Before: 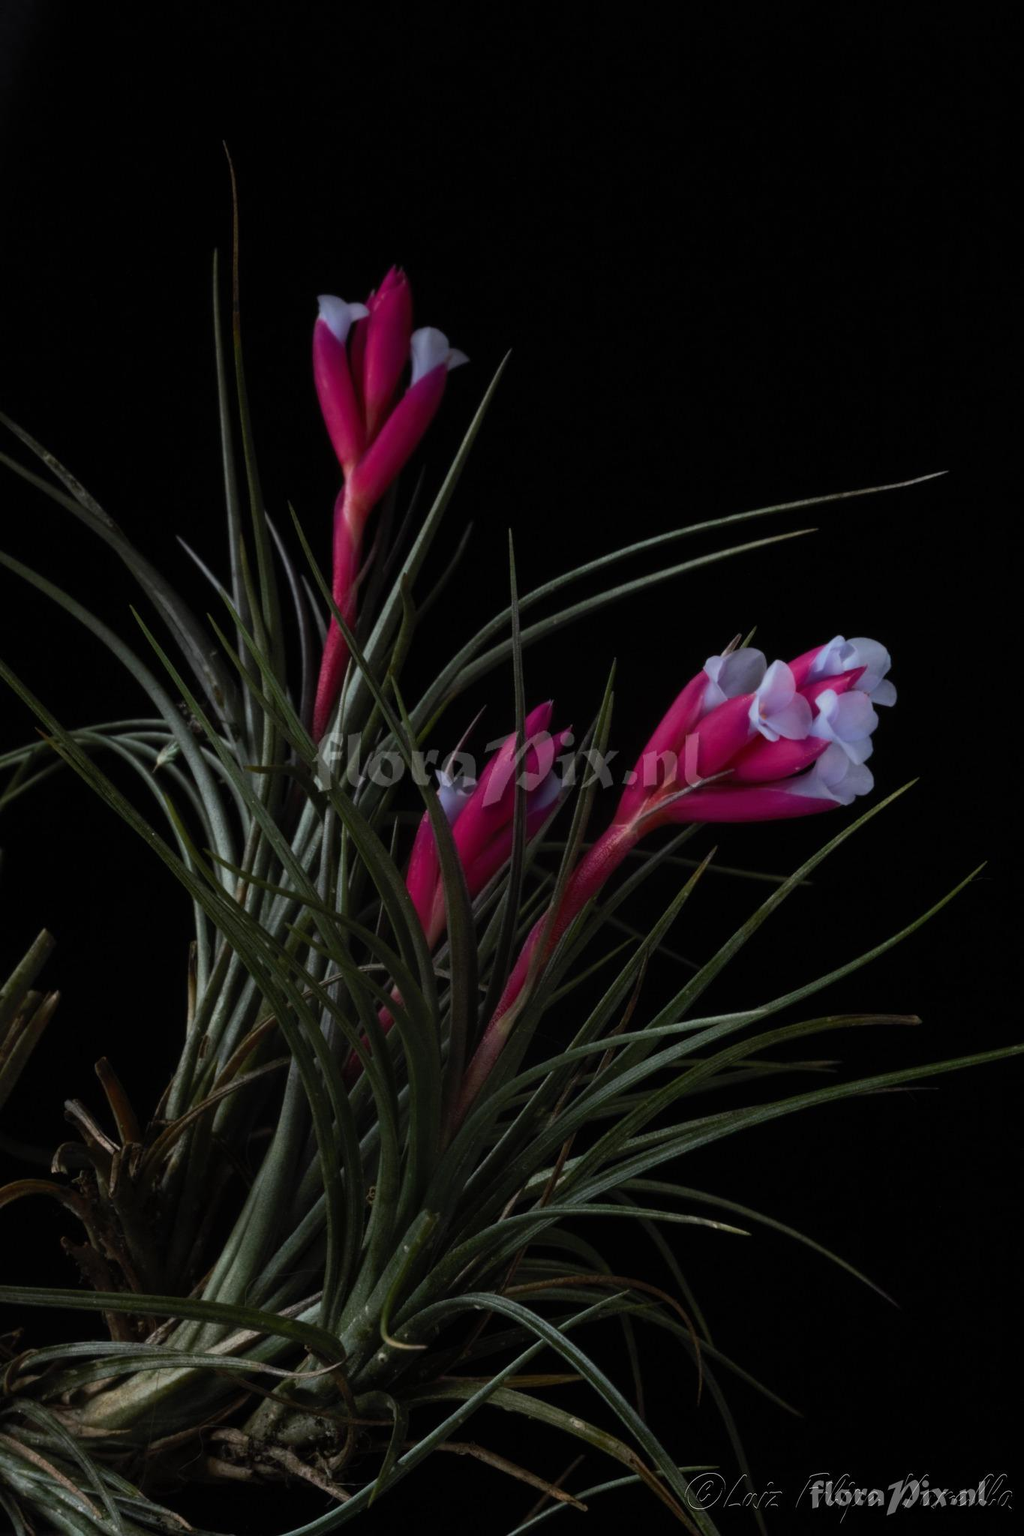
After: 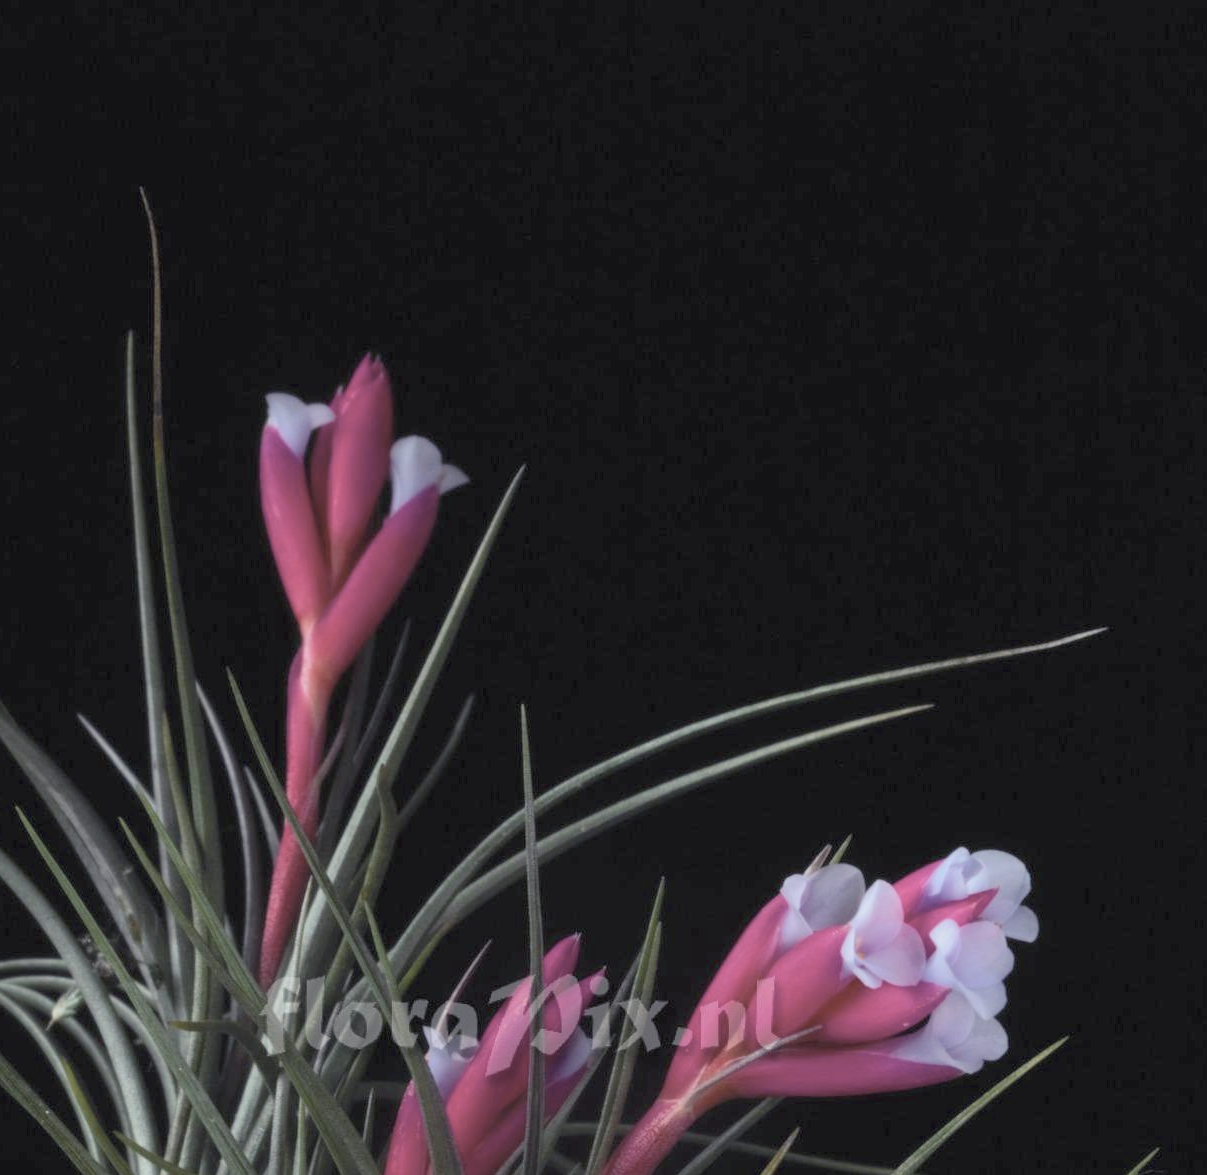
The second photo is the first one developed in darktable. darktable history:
crop and rotate: left 11.547%, bottom 42.593%
exposure: black level correction 0, exposure 0.895 EV, compensate highlight preservation false
color balance rgb: shadows lift › luminance -21.455%, shadows lift › chroma 6.691%, shadows lift › hue 268.38°, highlights gain › chroma 0.107%, highlights gain › hue 330.11°, linear chroma grading › global chroma 7.612%, perceptual saturation grading › global saturation 25.15%, contrast -19.677%
contrast brightness saturation: brightness 0.188, saturation -0.483
